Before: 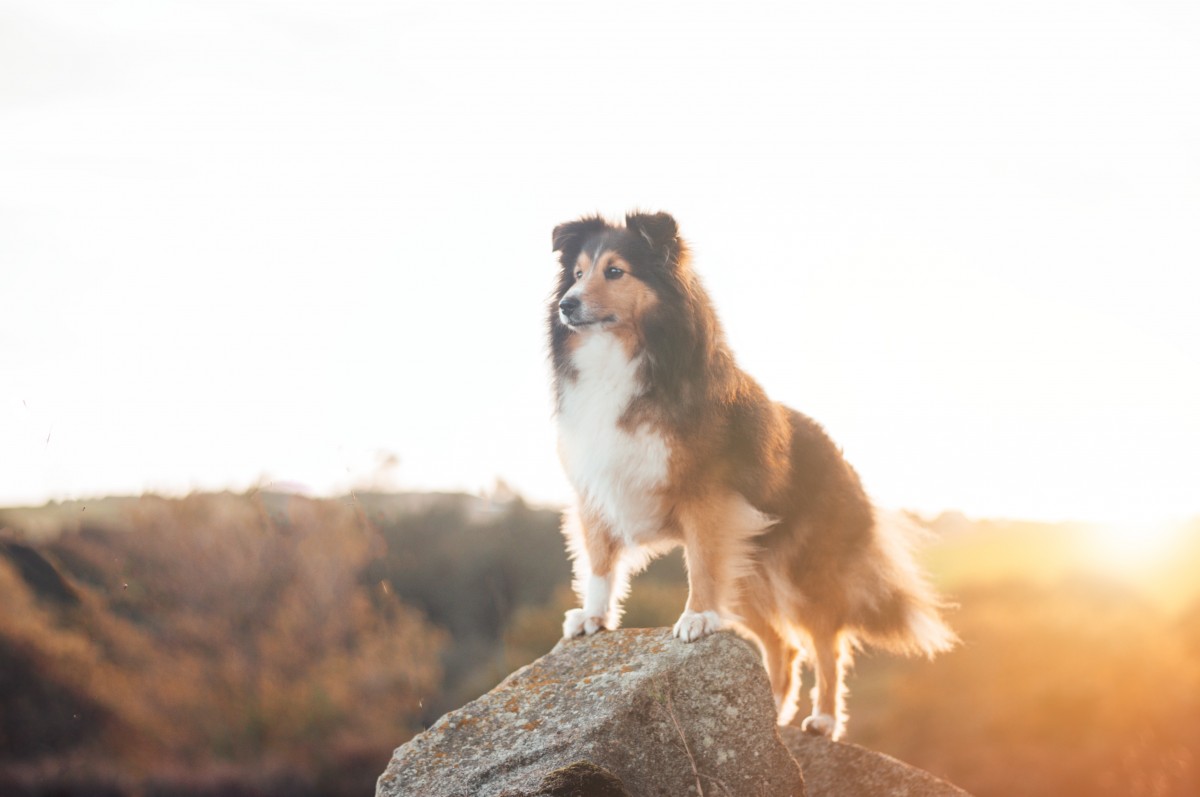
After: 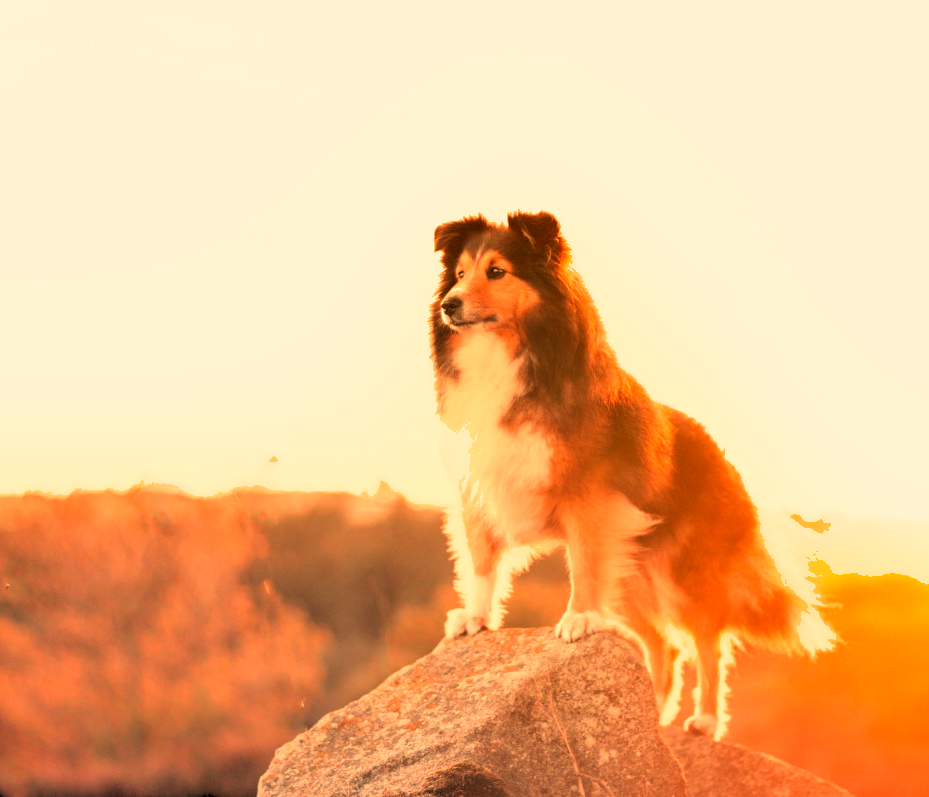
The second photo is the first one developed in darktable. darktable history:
crop: left 9.88%, right 12.664%
rgb levels: levels [[0.027, 0.429, 0.996], [0, 0.5, 1], [0, 0.5, 1]]
shadows and highlights: shadows 5, soften with gaussian
white balance: red 1.467, blue 0.684
